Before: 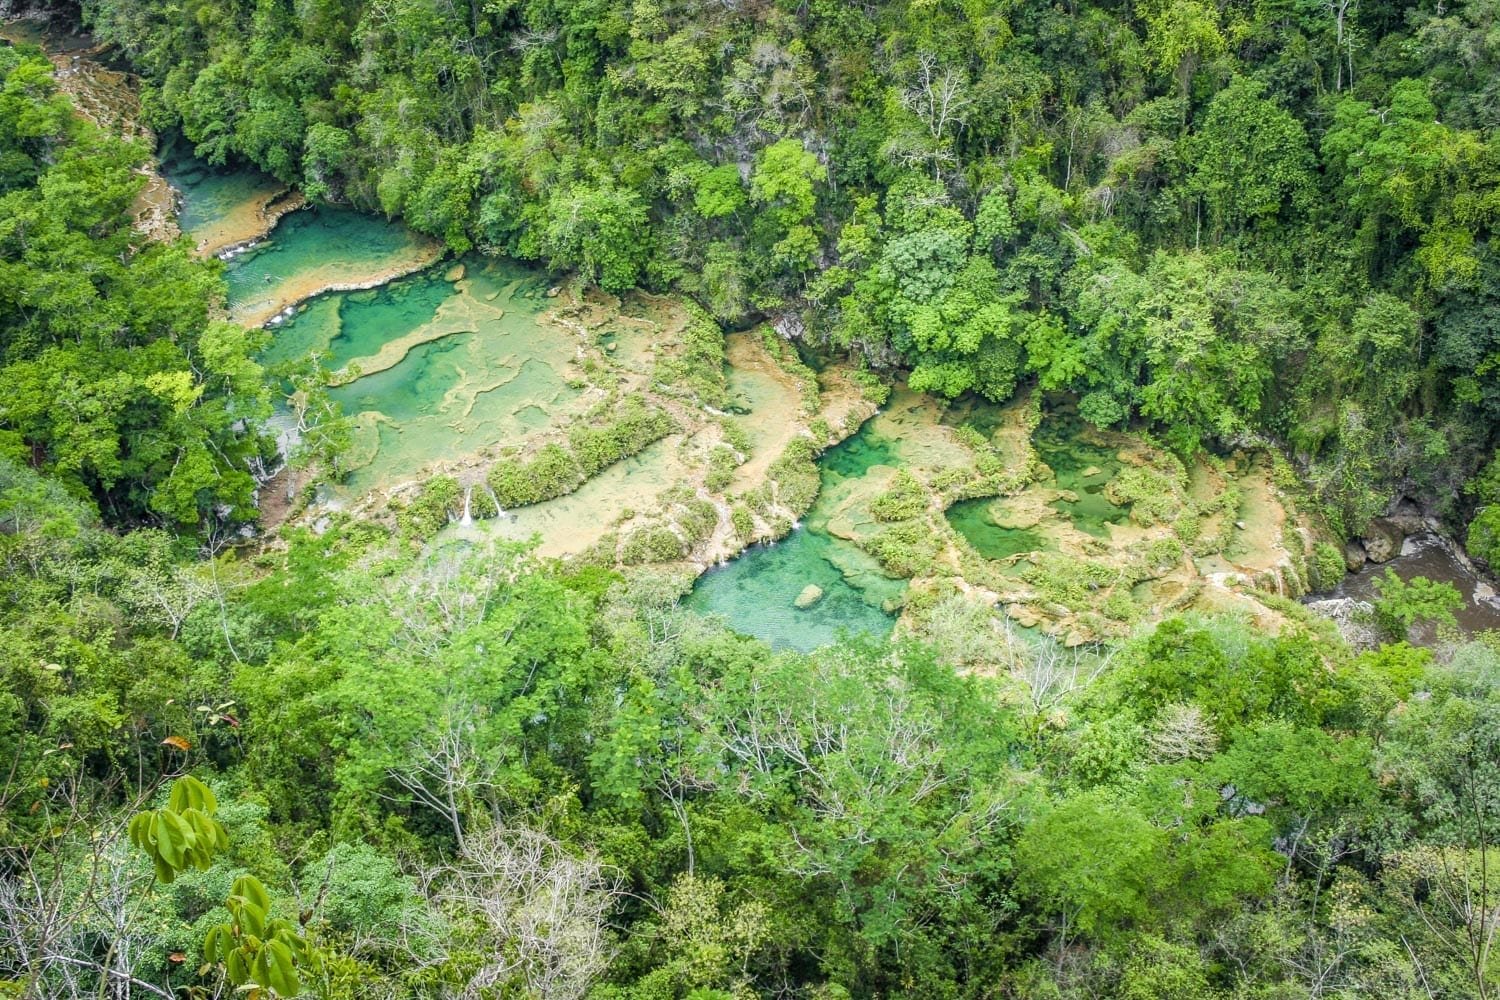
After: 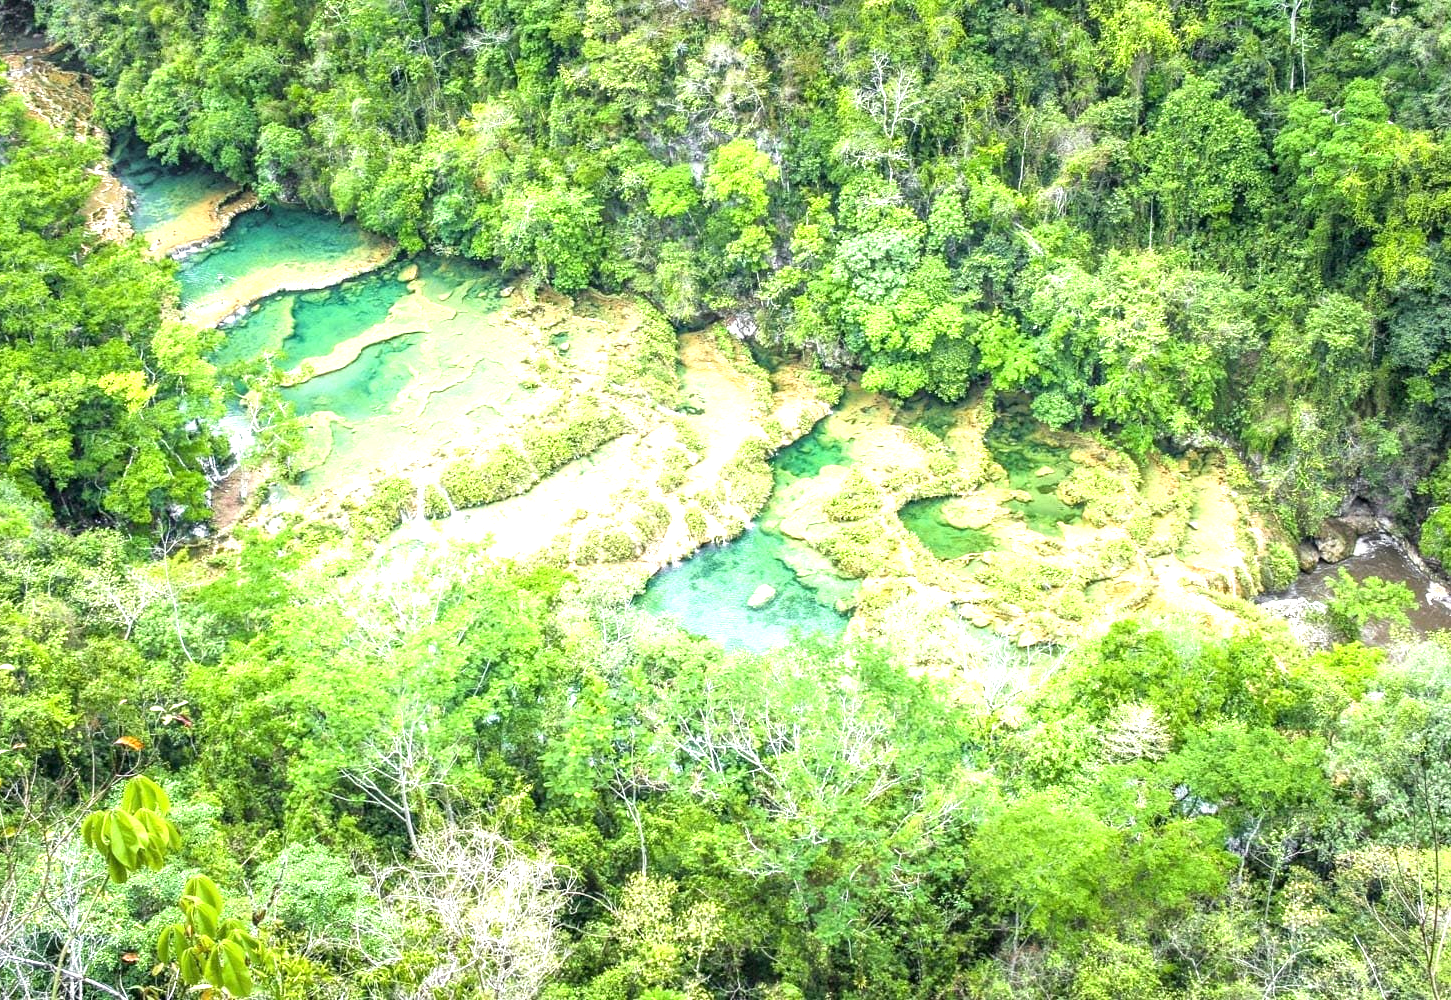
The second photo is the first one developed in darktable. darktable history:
crop and rotate: left 3.238%
exposure: exposure 1.2 EV, compensate highlight preservation false
